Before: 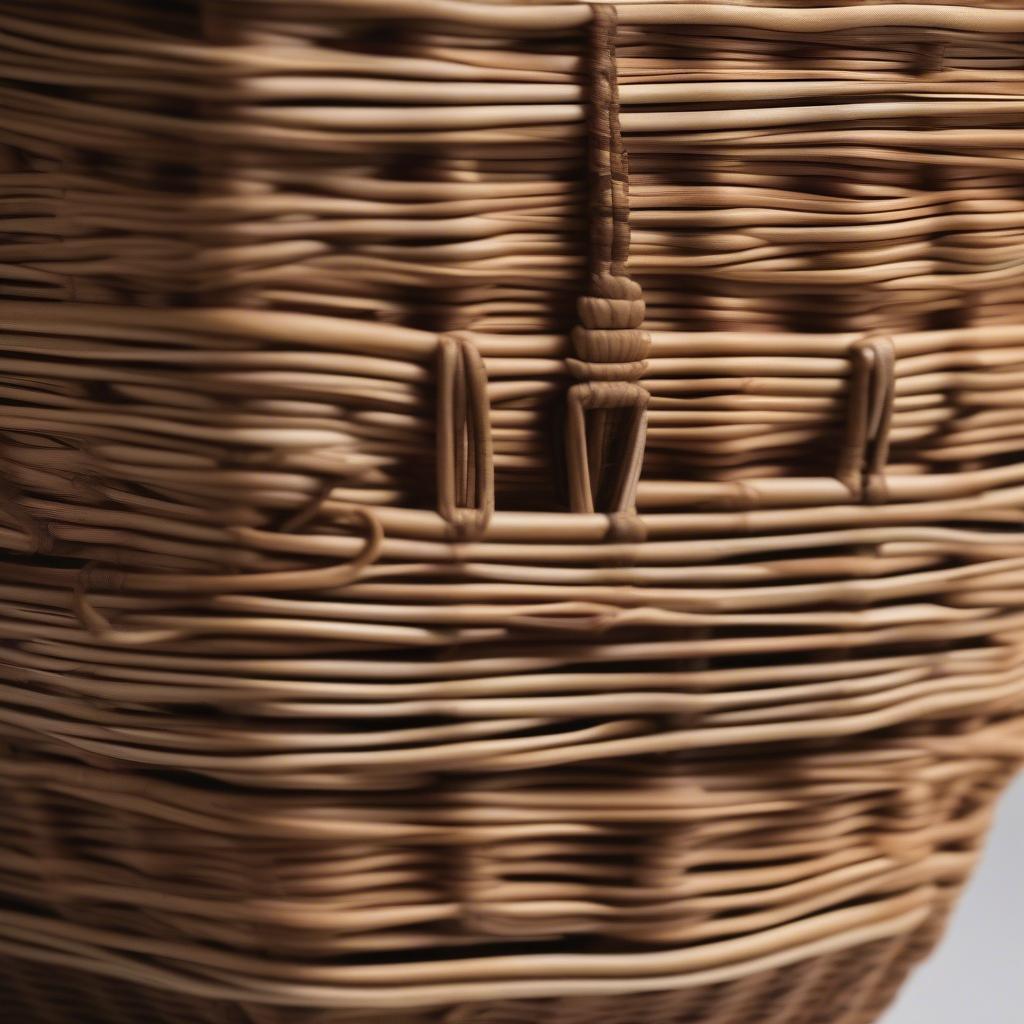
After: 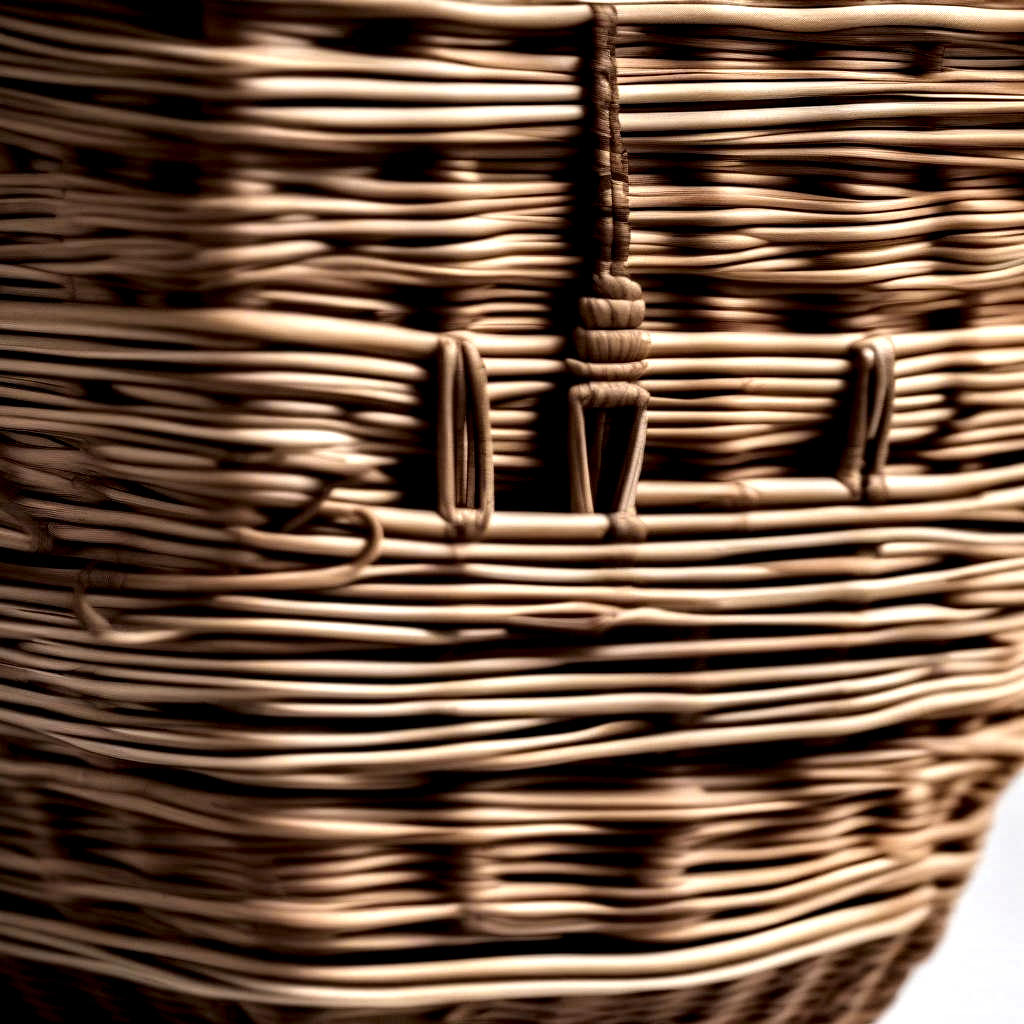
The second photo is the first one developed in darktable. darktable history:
local contrast: shadows 176%, detail 225%
